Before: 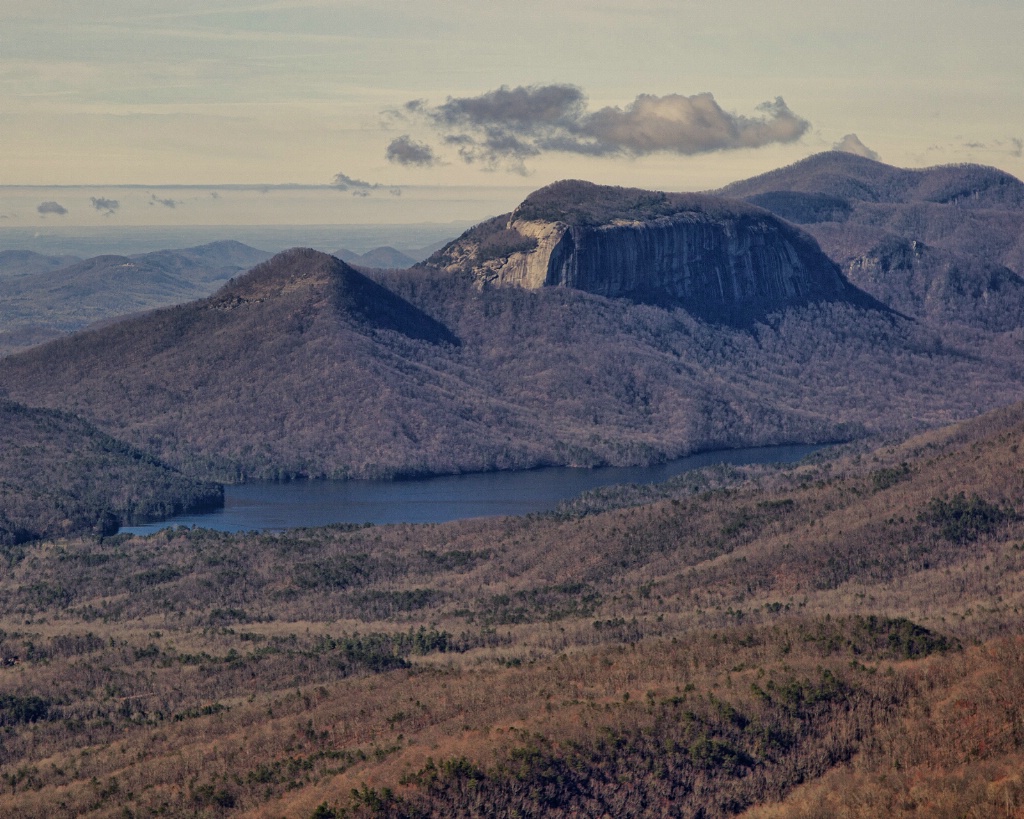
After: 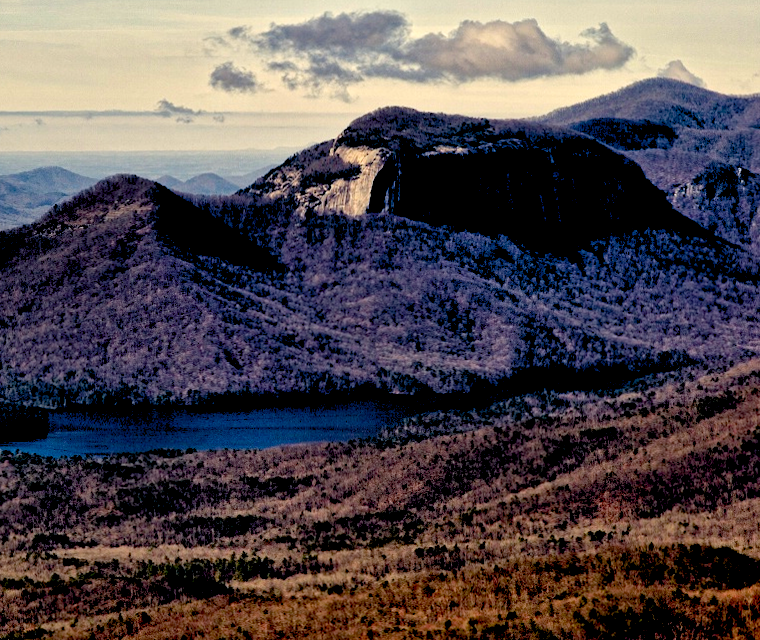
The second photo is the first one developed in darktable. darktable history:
crop: left 16.768%, top 8.653%, right 8.362%, bottom 12.485%
white balance: red 1.009, blue 0.985
exposure: black level correction 0.056, exposure -0.039 EV, compensate highlight preservation false
tone equalizer: -8 EV -0.002 EV, -7 EV 0.005 EV, -6 EV -0.008 EV, -5 EV 0.007 EV, -4 EV -0.042 EV, -3 EV -0.233 EV, -2 EV -0.662 EV, -1 EV -0.983 EV, +0 EV -0.969 EV, smoothing diameter 2%, edges refinement/feathering 20, mask exposure compensation -1.57 EV, filter diffusion 5
levels: levels [0.012, 0.367, 0.697]
rotate and perspective: rotation 0.192°, lens shift (horizontal) -0.015, crop left 0.005, crop right 0.996, crop top 0.006, crop bottom 0.99
